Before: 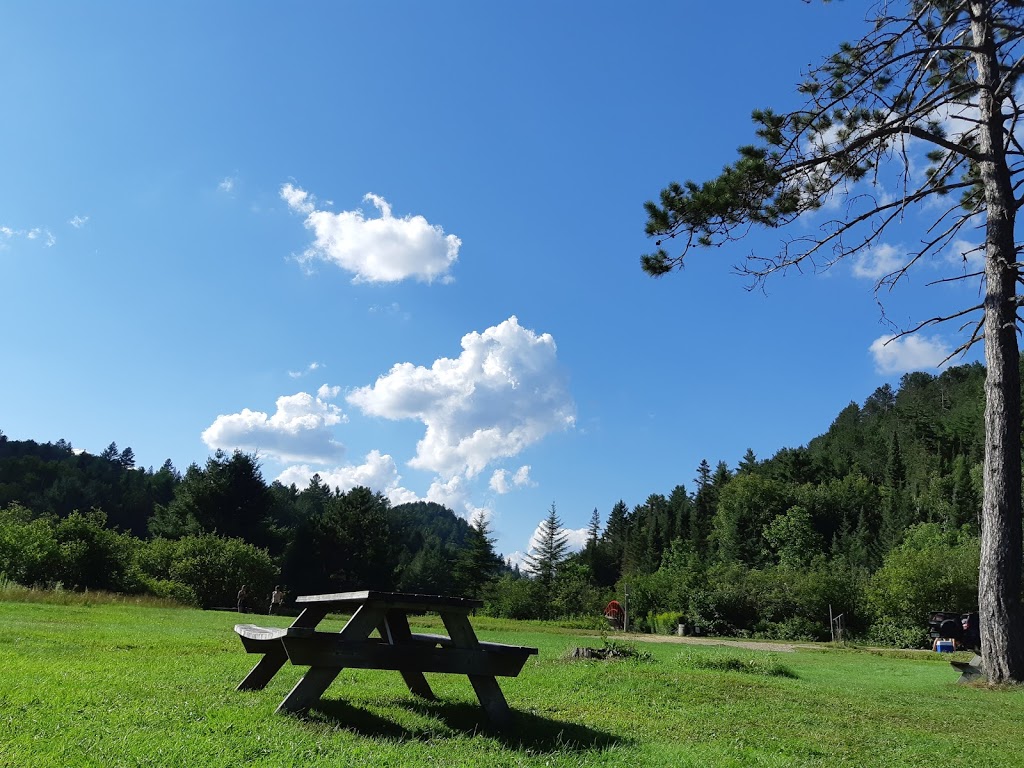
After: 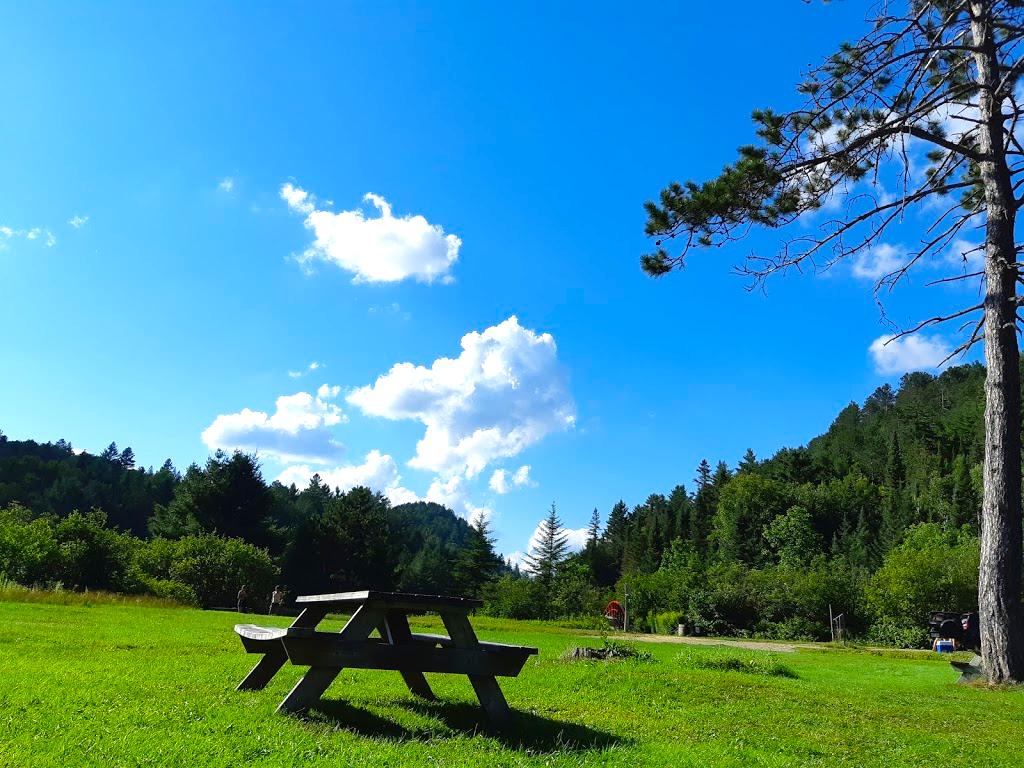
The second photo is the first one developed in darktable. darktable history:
color balance rgb: perceptual saturation grading › global saturation 31.026%, perceptual brilliance grading › global brilliance 10.855%, global vibrance 20%
